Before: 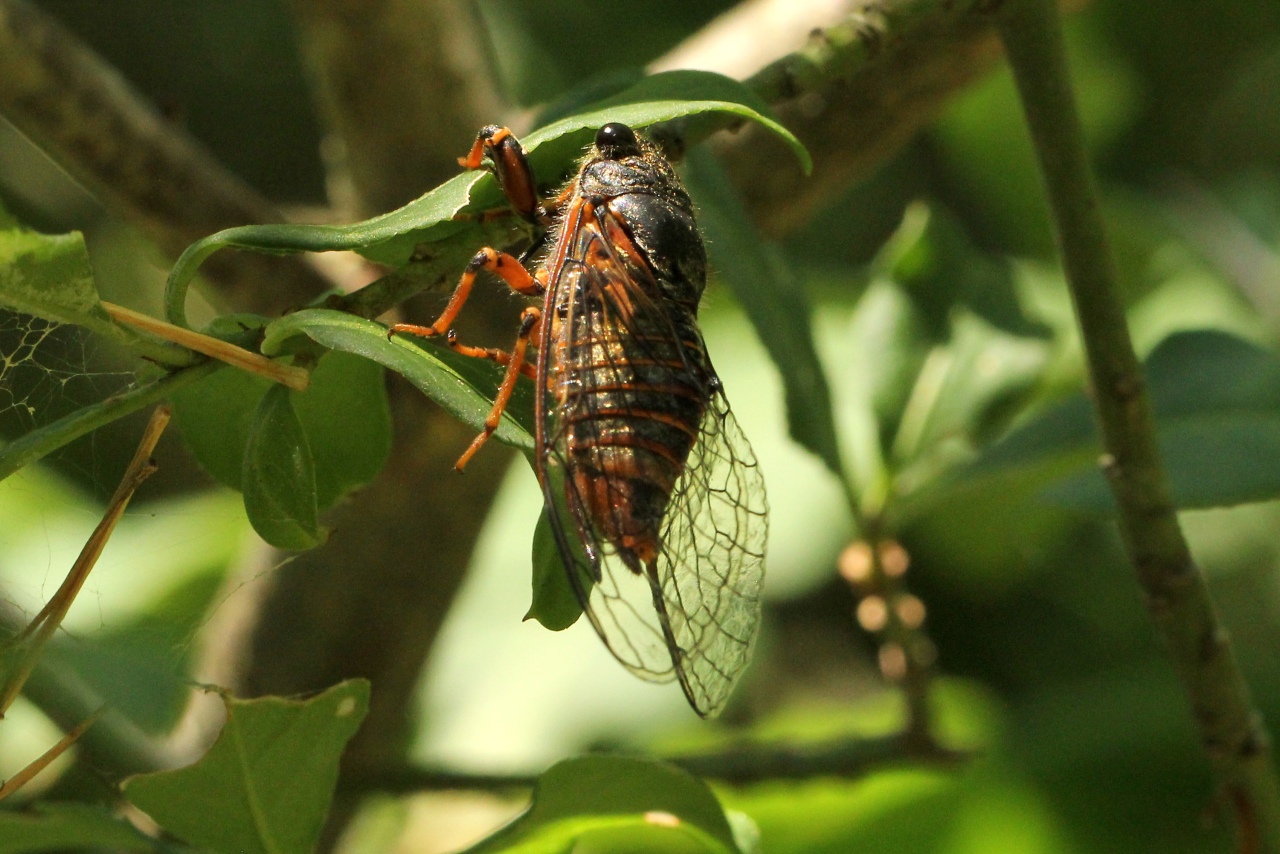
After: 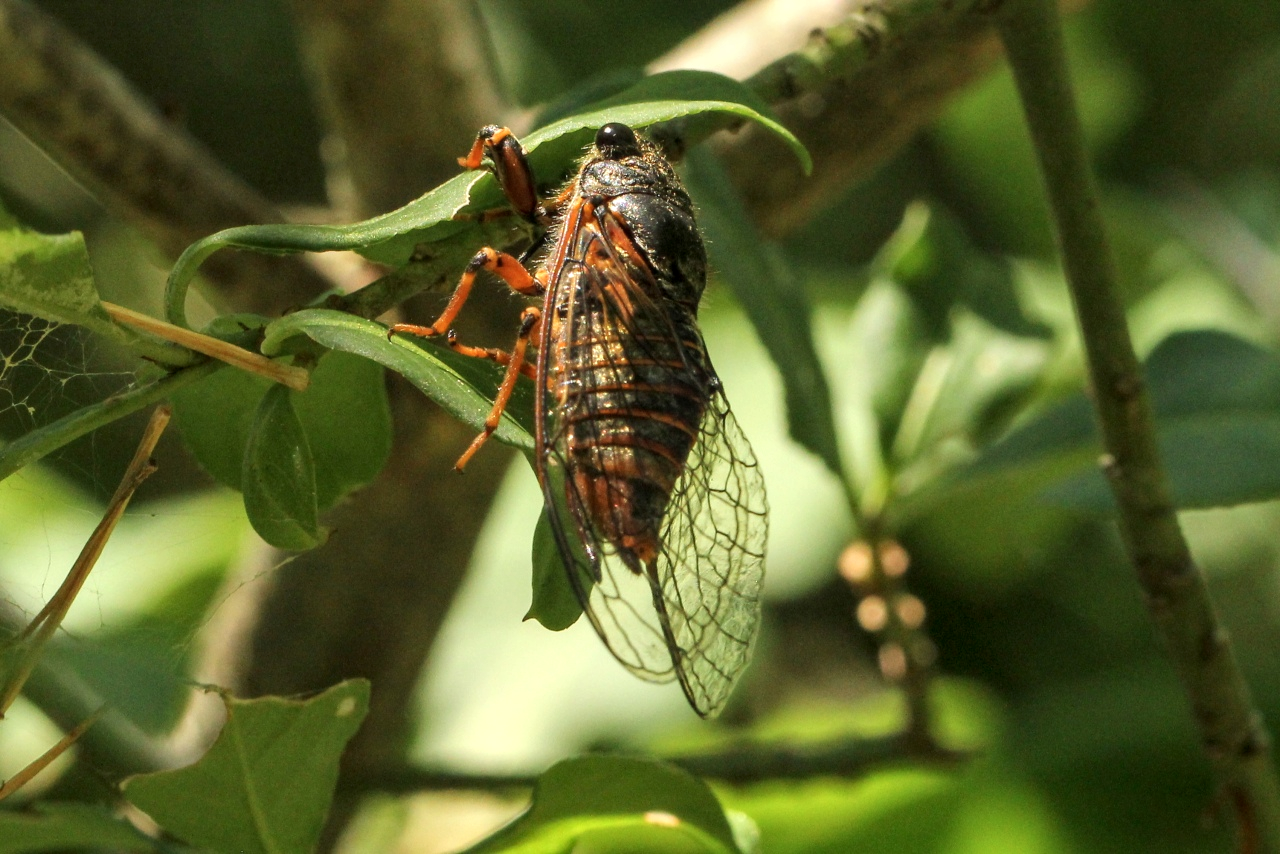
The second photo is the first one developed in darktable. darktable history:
shadows and highlights: shadows 11.06, white point adjustment 1.11, soften with gaussian
local contrast: on, module defaults
